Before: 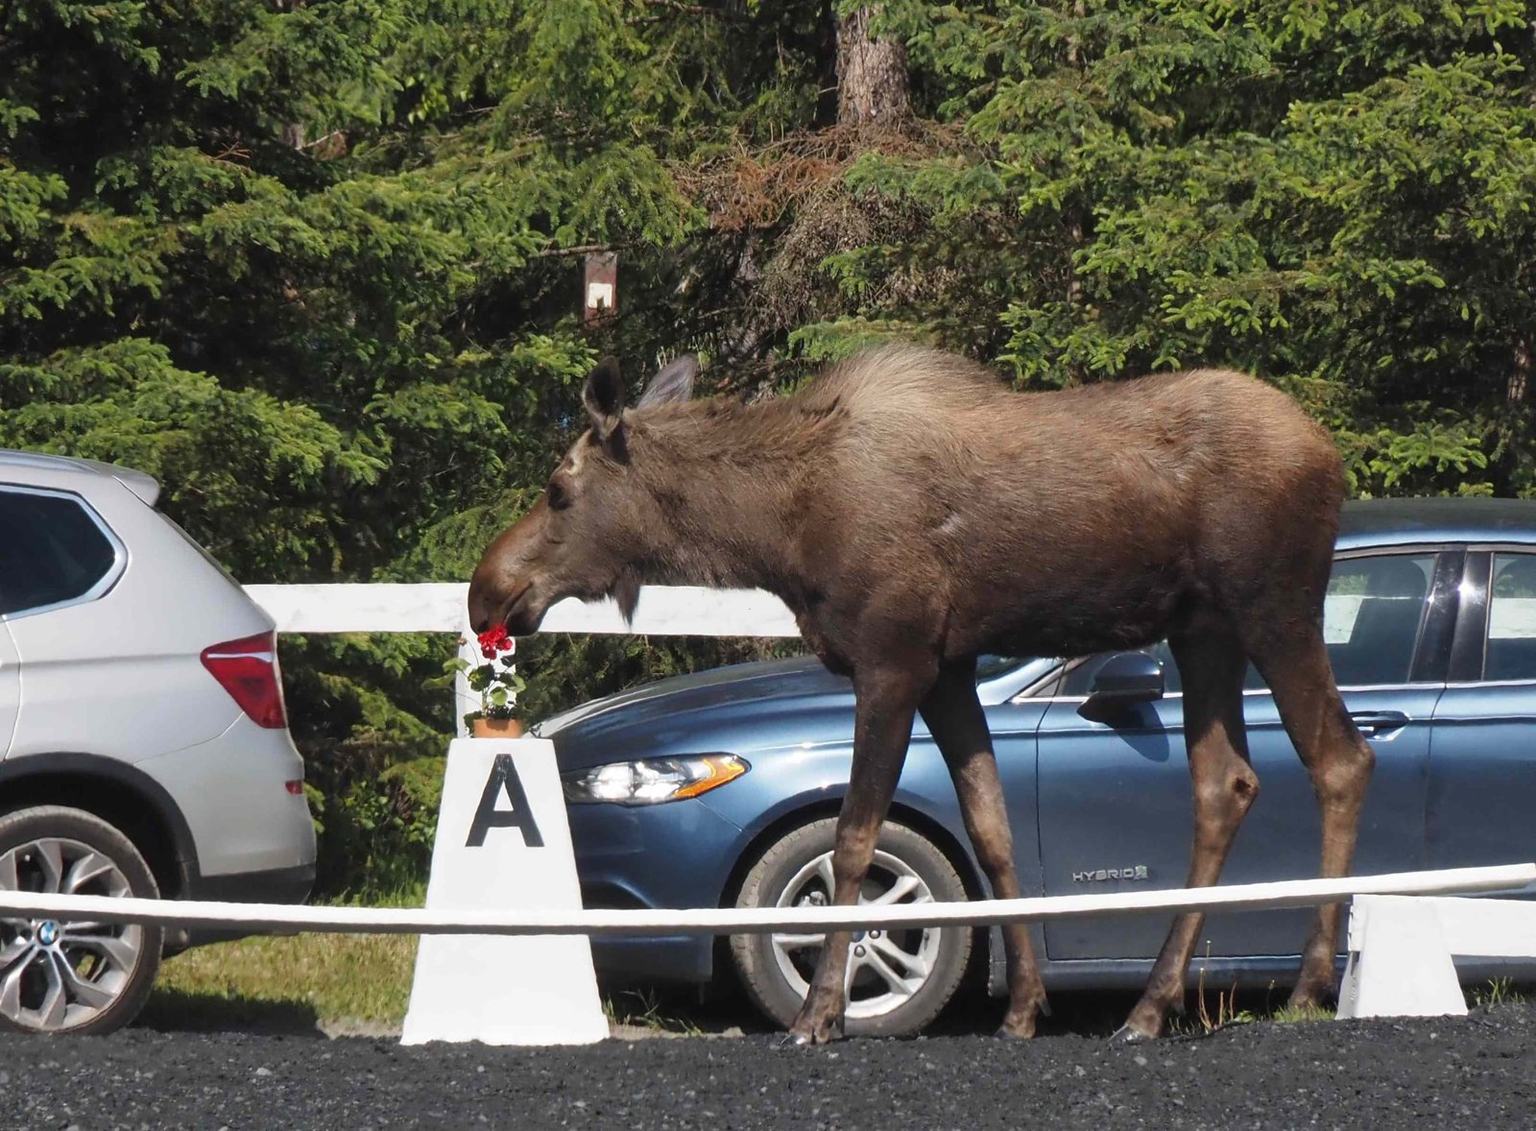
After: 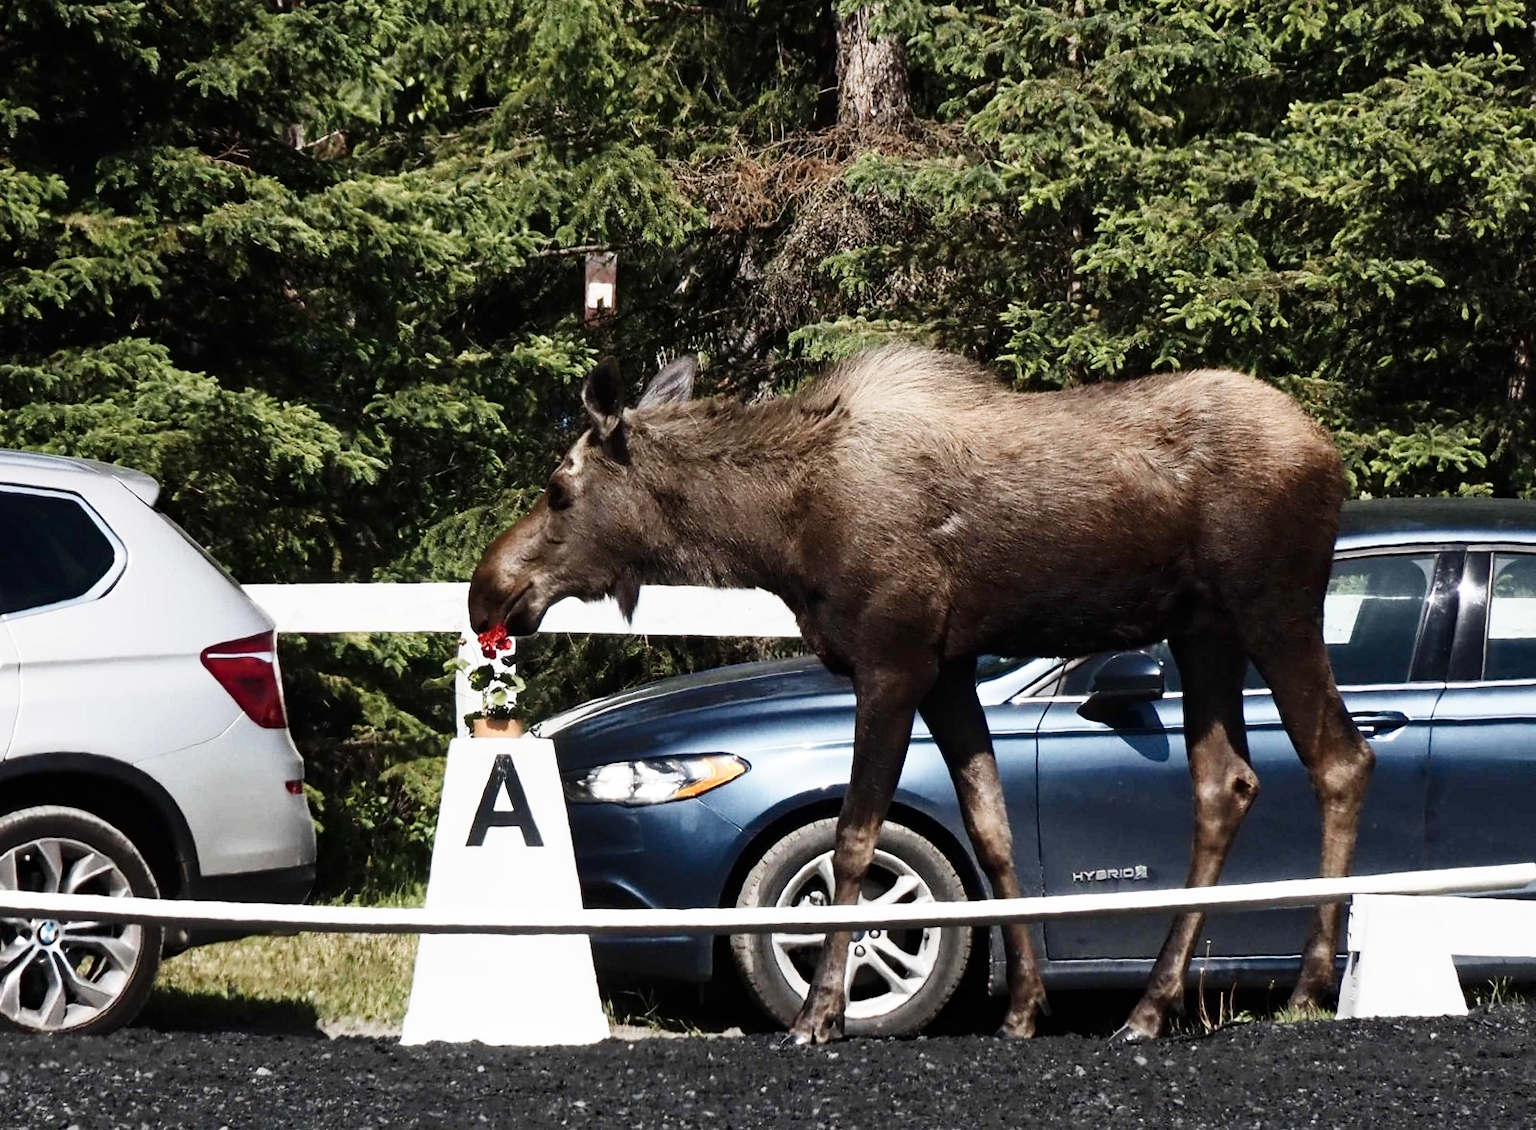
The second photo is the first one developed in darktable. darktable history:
contrast brightness saturation: contrast 0.25, saturation -0.31
haze removal: compatibility mode true, adaptive false
tone curve: curves: ch0 [(0, 0) (0.004, 0.001) (0.02, 0.008) (0.218, 0.218) (0.664, 0.774) (0.832, 0.914) (1, 1)], preserve colors none
